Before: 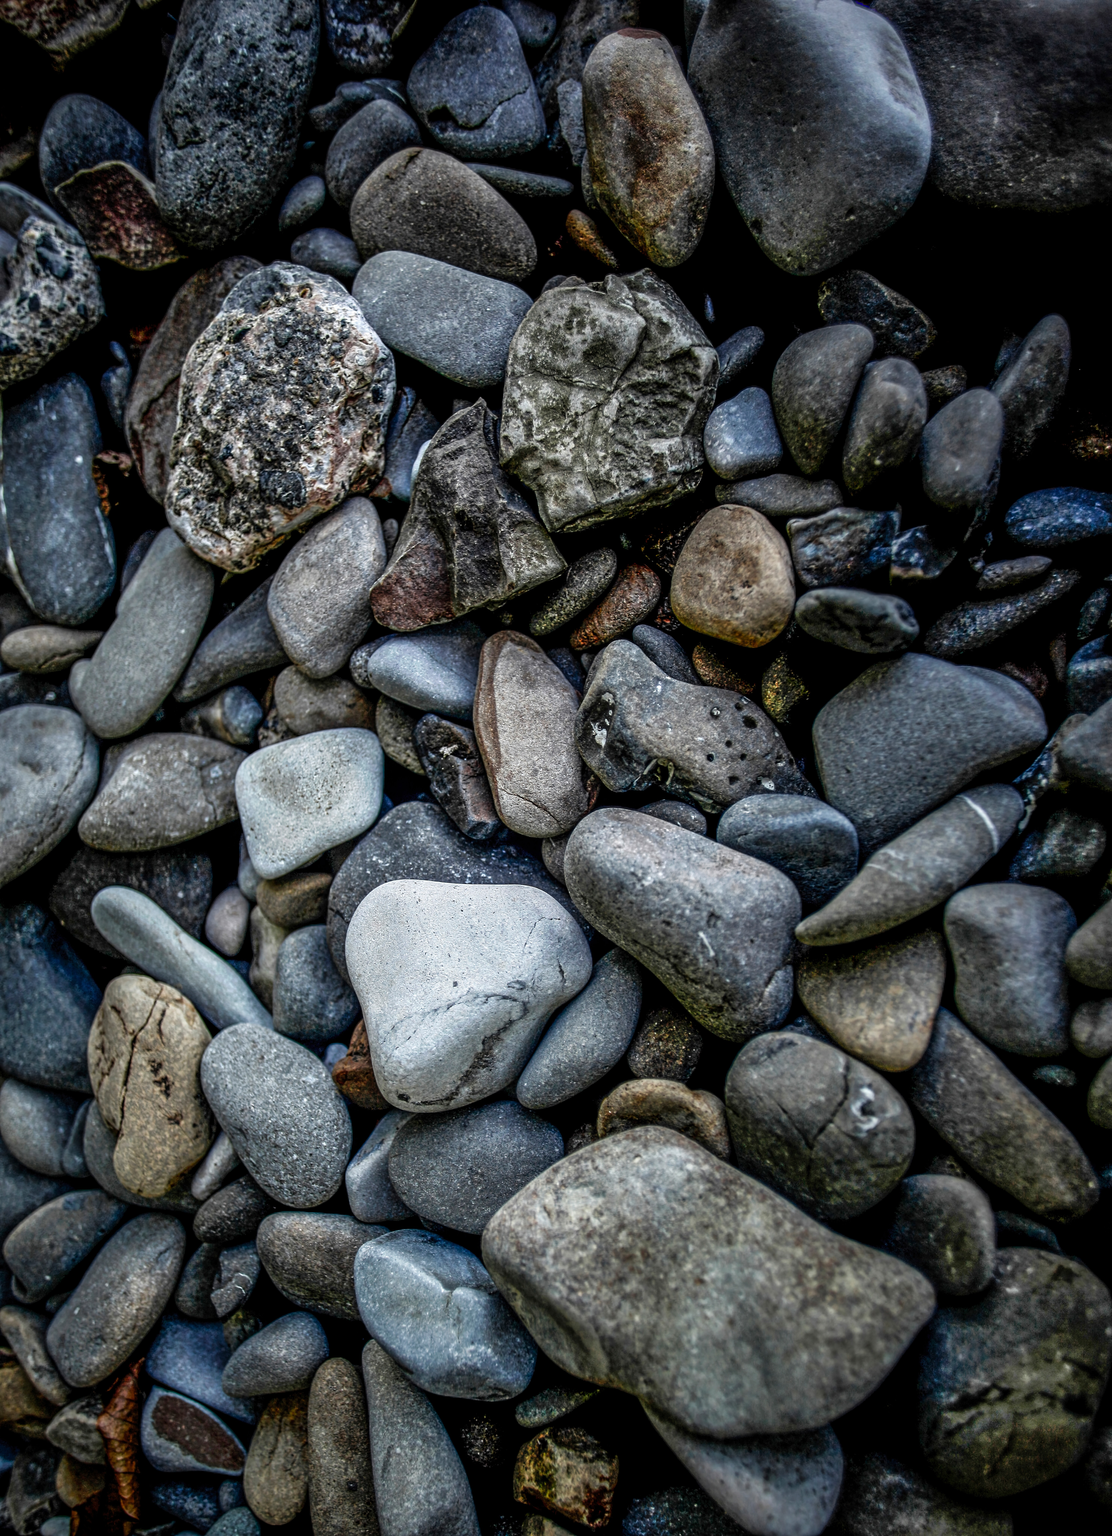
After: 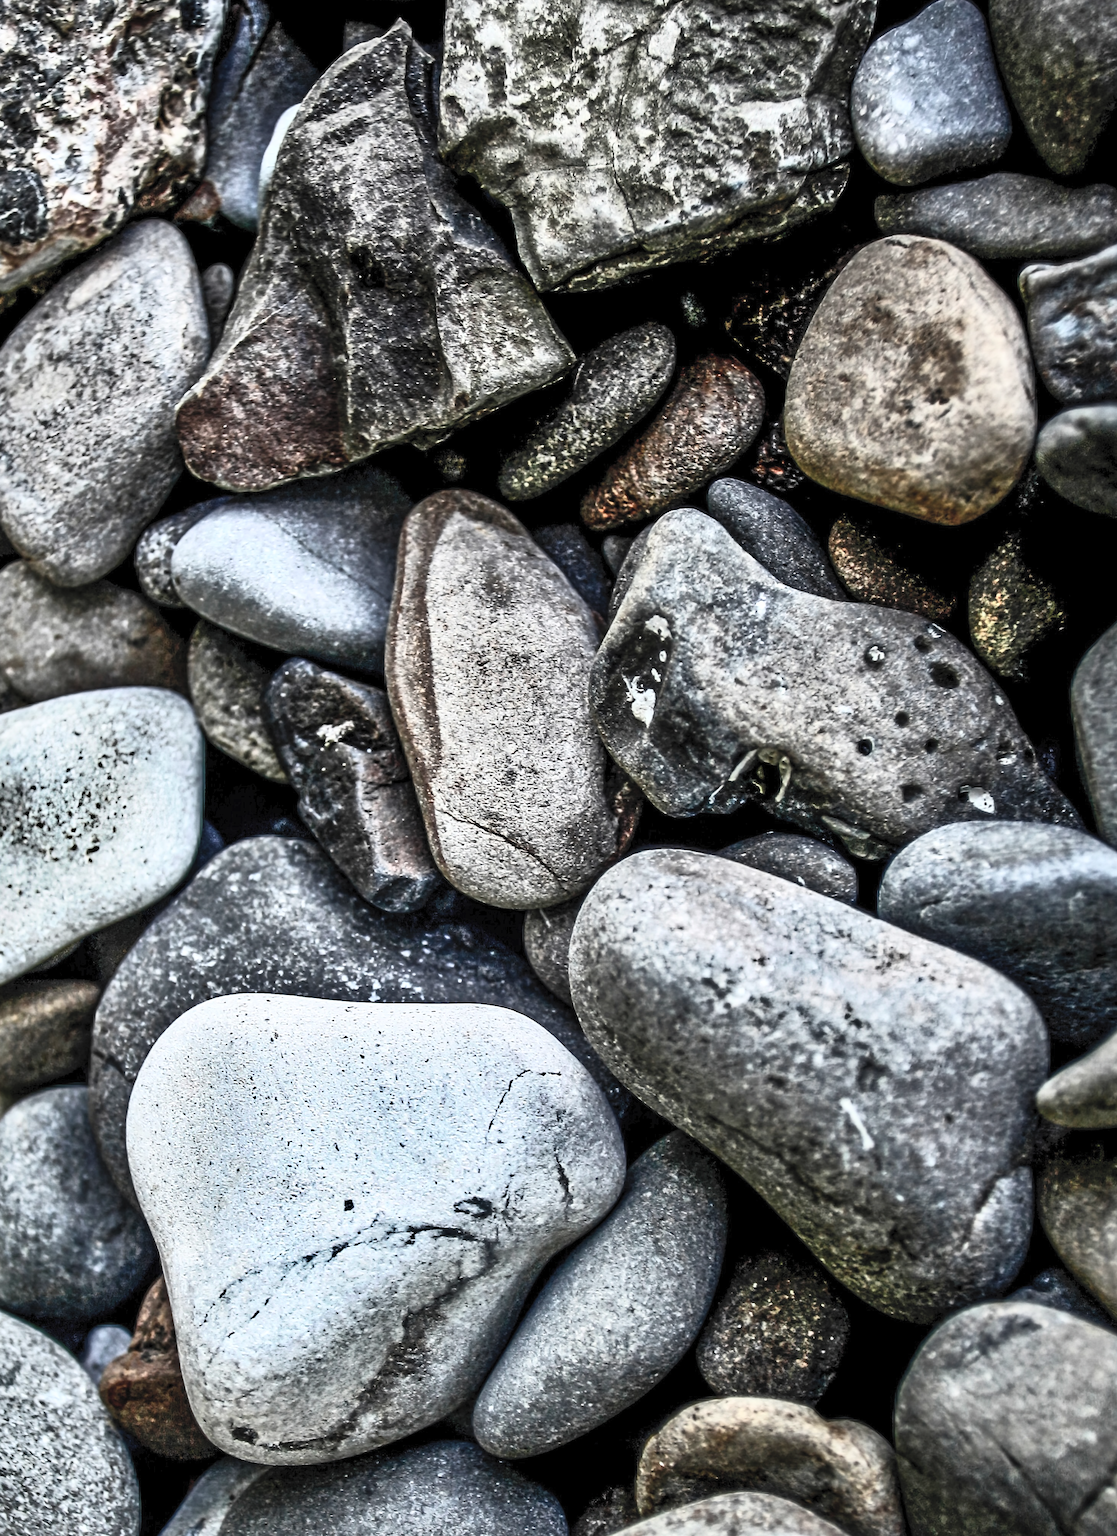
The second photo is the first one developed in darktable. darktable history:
contrast brightness saturation: contrast 0.554, brightness 0.572, saturation -0.343
shadows and highlights: shadows 20.87, highlights -82.58, soften with gaussian
crop: left 25.452%, top 25.296%, right 24.879%, bottom 25.267%
